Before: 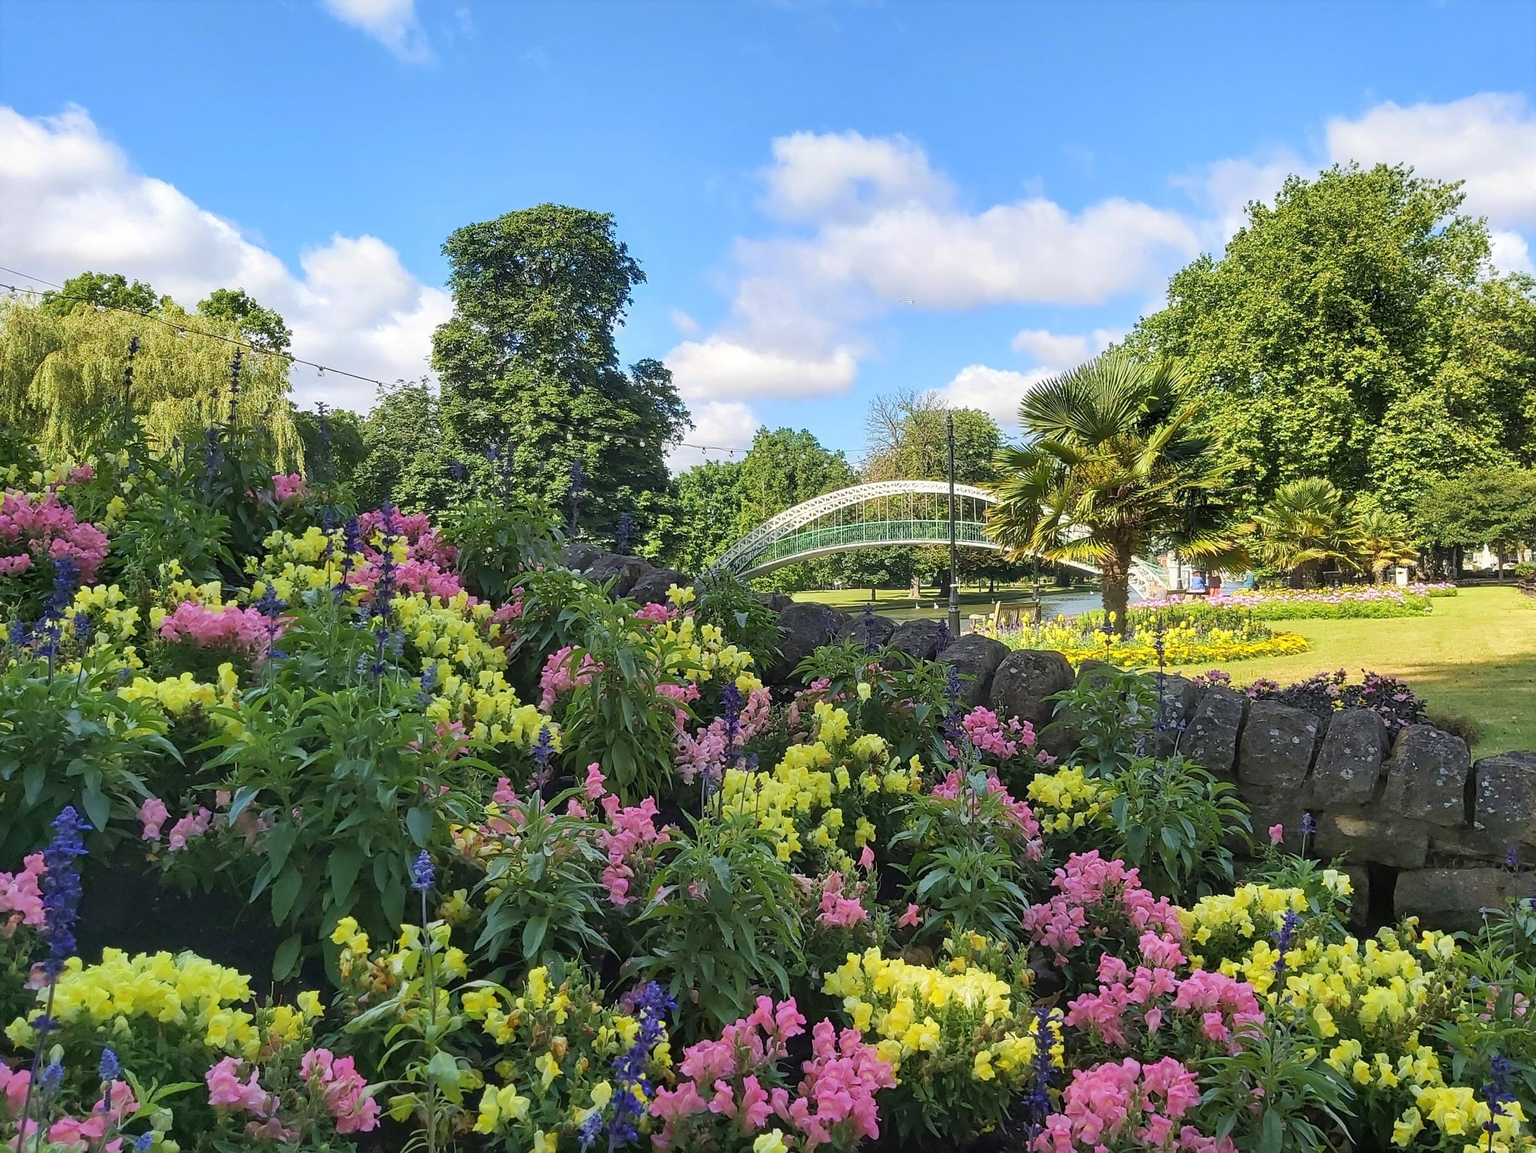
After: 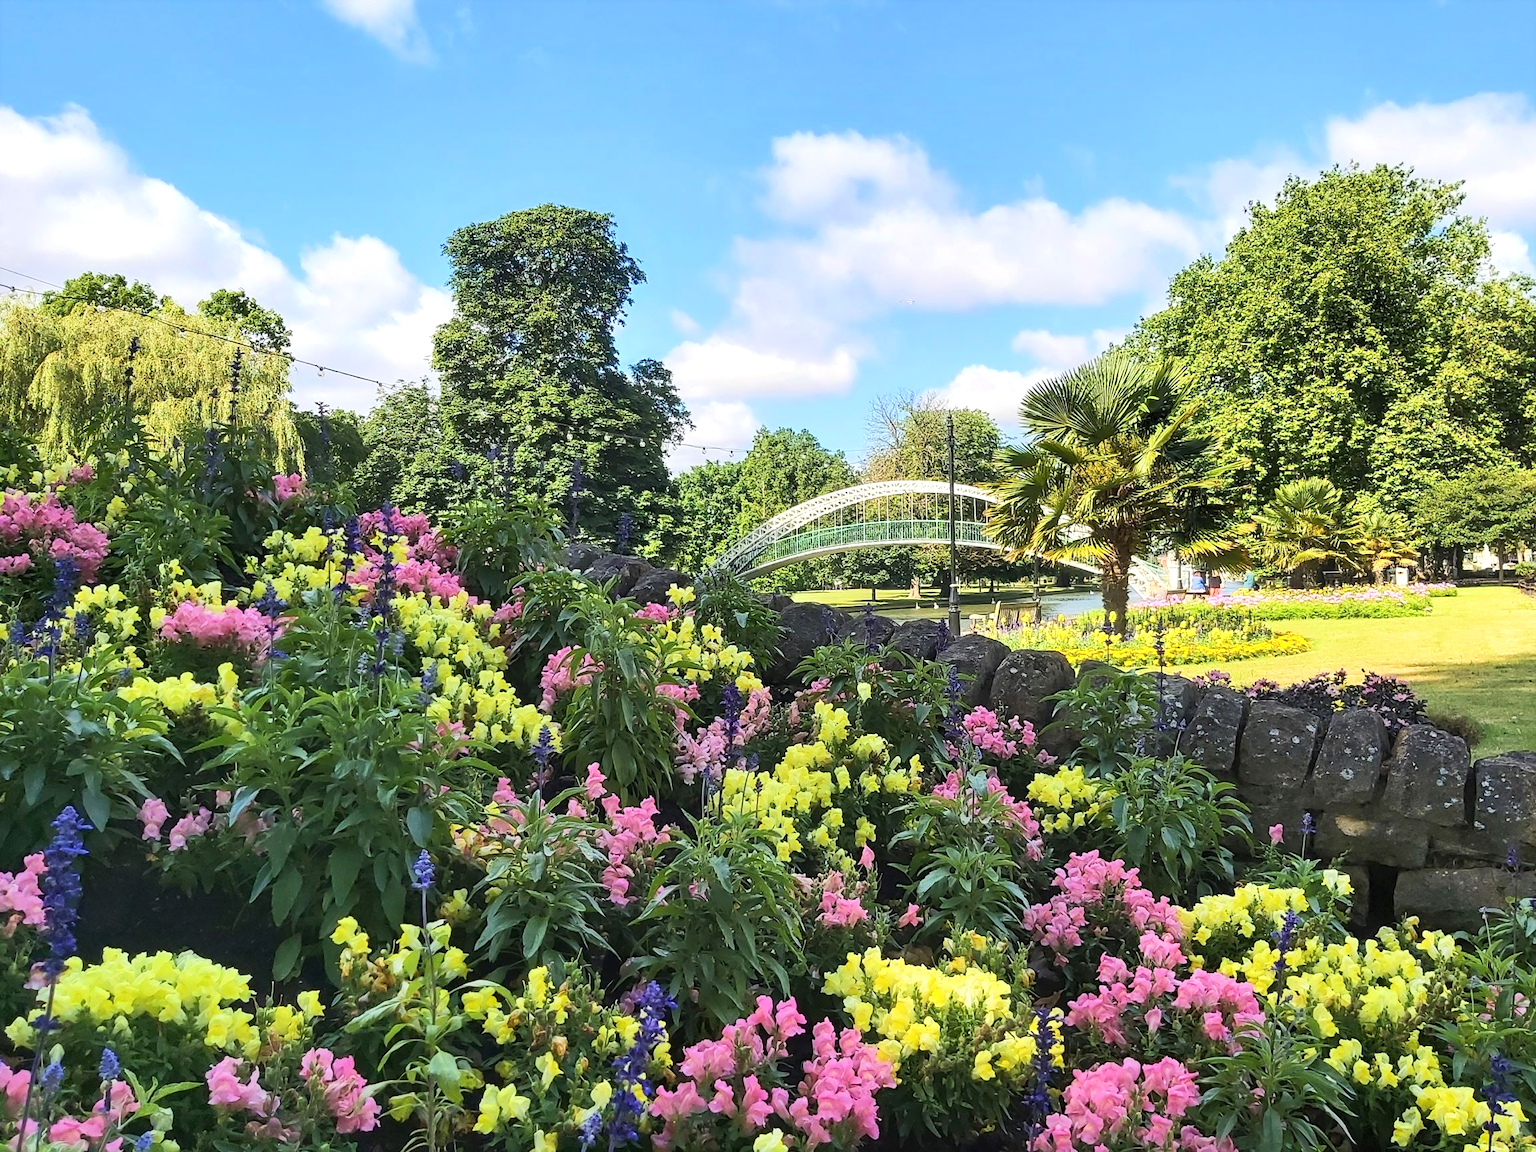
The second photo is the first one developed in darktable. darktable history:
tone equalizer: -8 EV 0.029 EV, -7 EV -0.042 EV, -6 EV 0.021 EV, -5 EV 0.023 EV, -4 EV 0.277 EV, -3 EV 0.661 EV, -2 EV 0.583 EV, -1 EV 0.209 EV, +0 EV 0.045 EV, edges refinement/feathering 500, mask exposure compensation -1.57 EV, preserve details no
